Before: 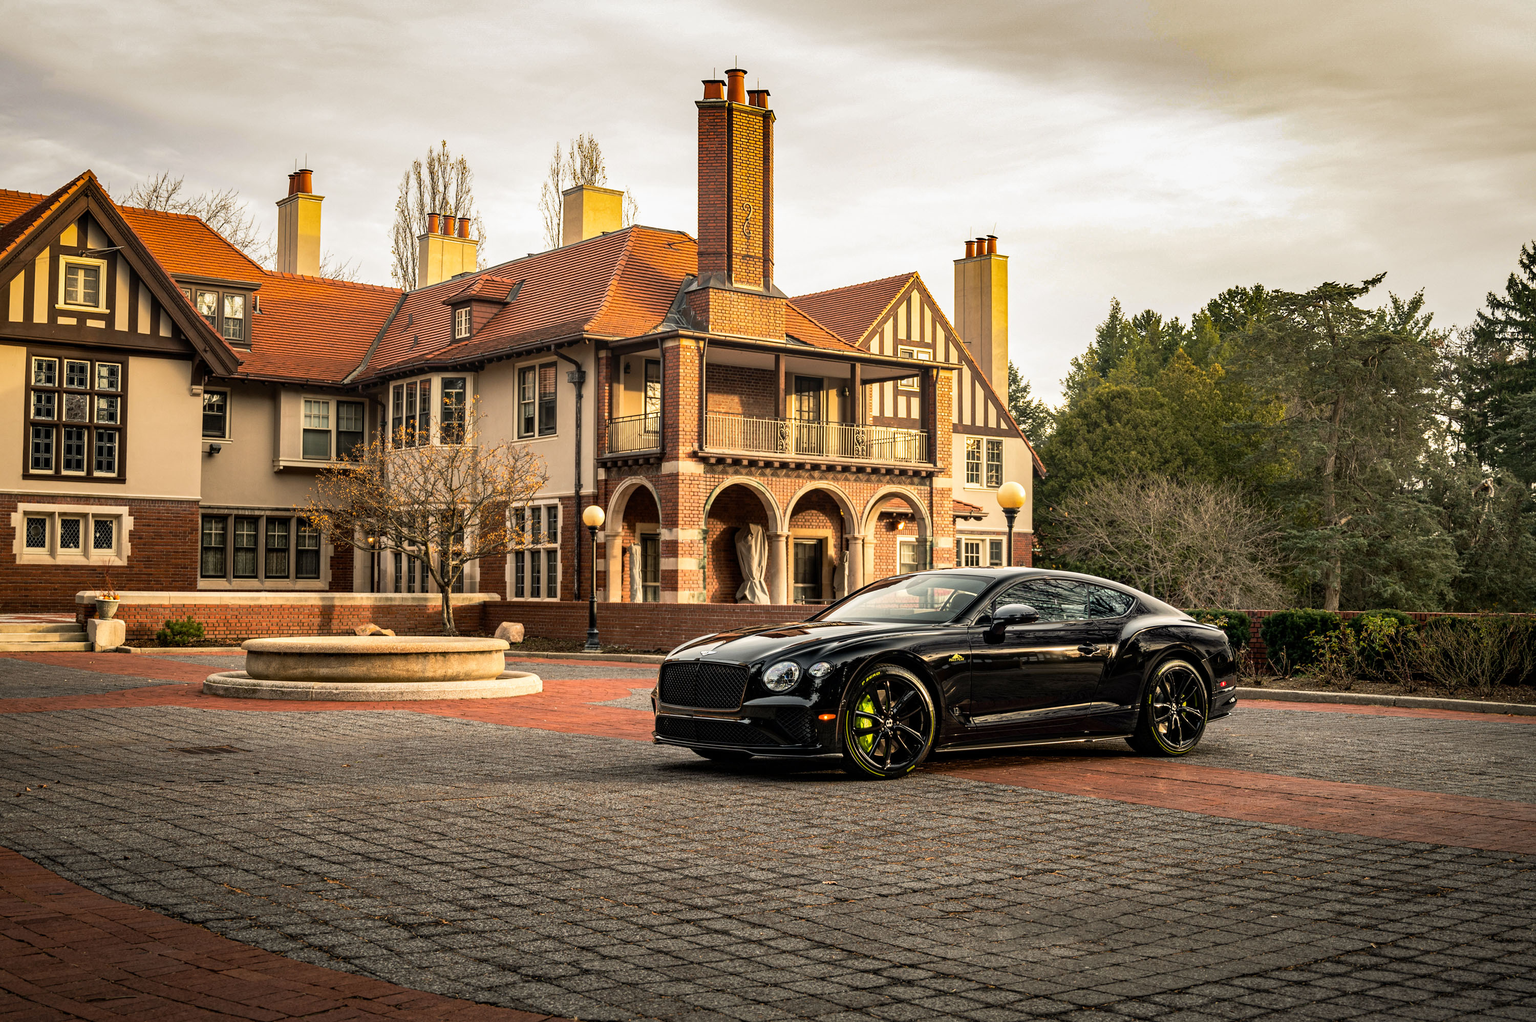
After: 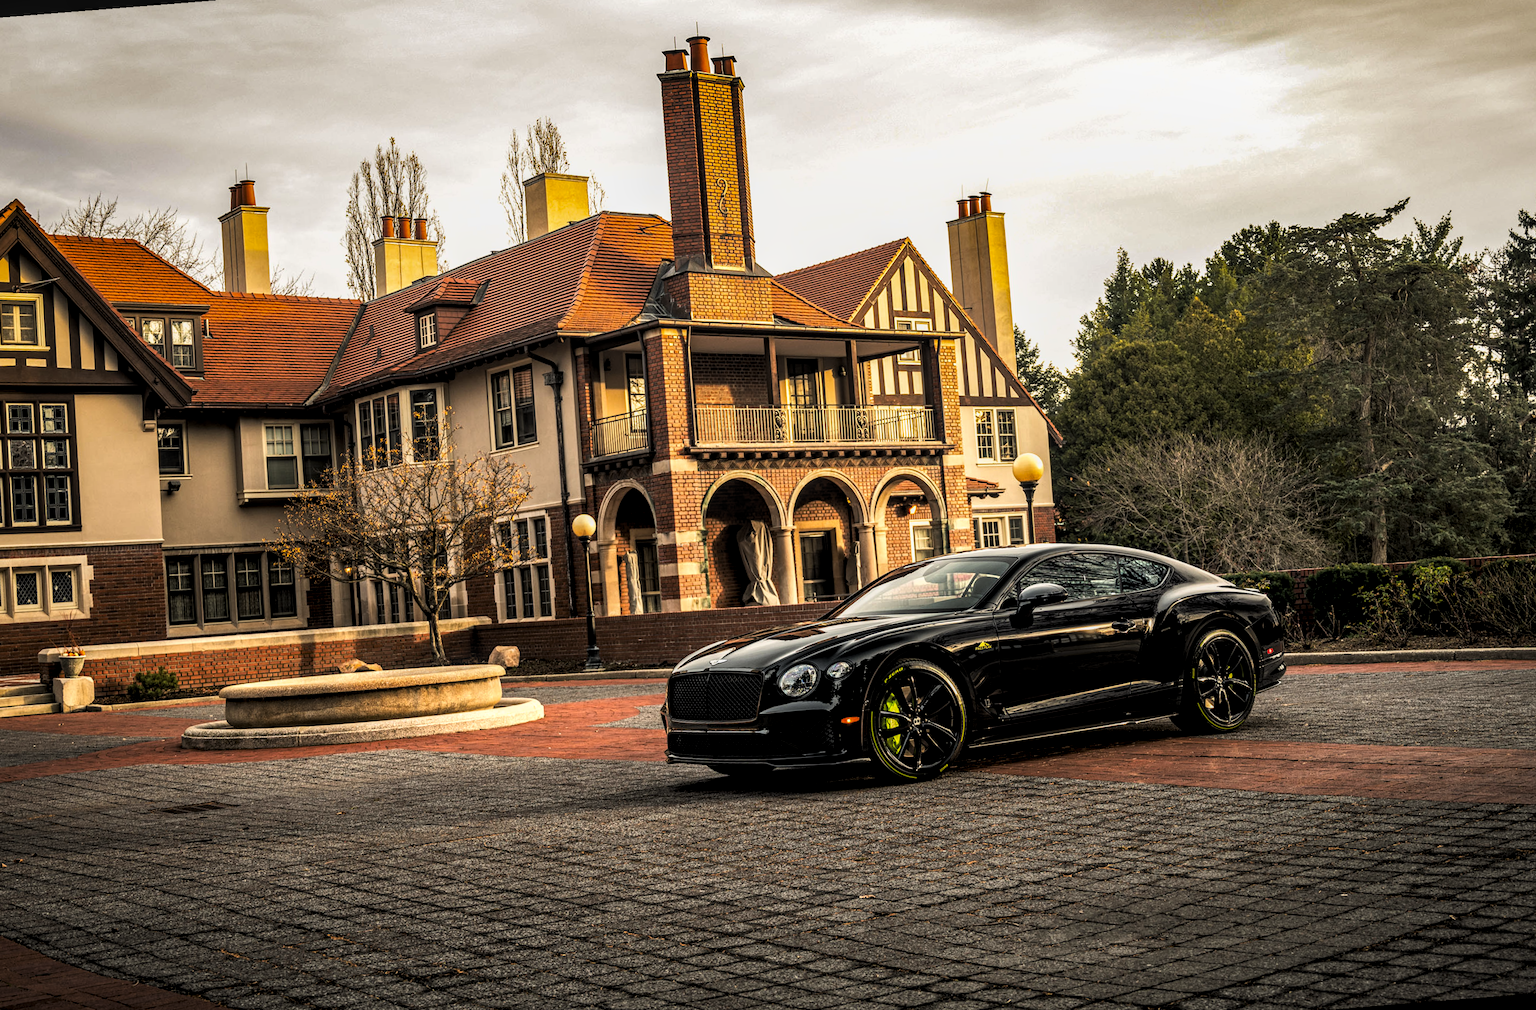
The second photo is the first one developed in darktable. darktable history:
rotate and perspective: rotation -4.57°, crop left 0.054, crop right 0.944, crop top 0.087, crop bottom 0.914
lowpass: radius 0.1, contrast 0.85, saturation 1.1, unbound 0
local contrast: detail 130%
exposure: exposure 0.2 EV, compensate highlight preservation false
levels: levels [0.101, 0.578, 0.953]
tone equalizer: on, module defaults
